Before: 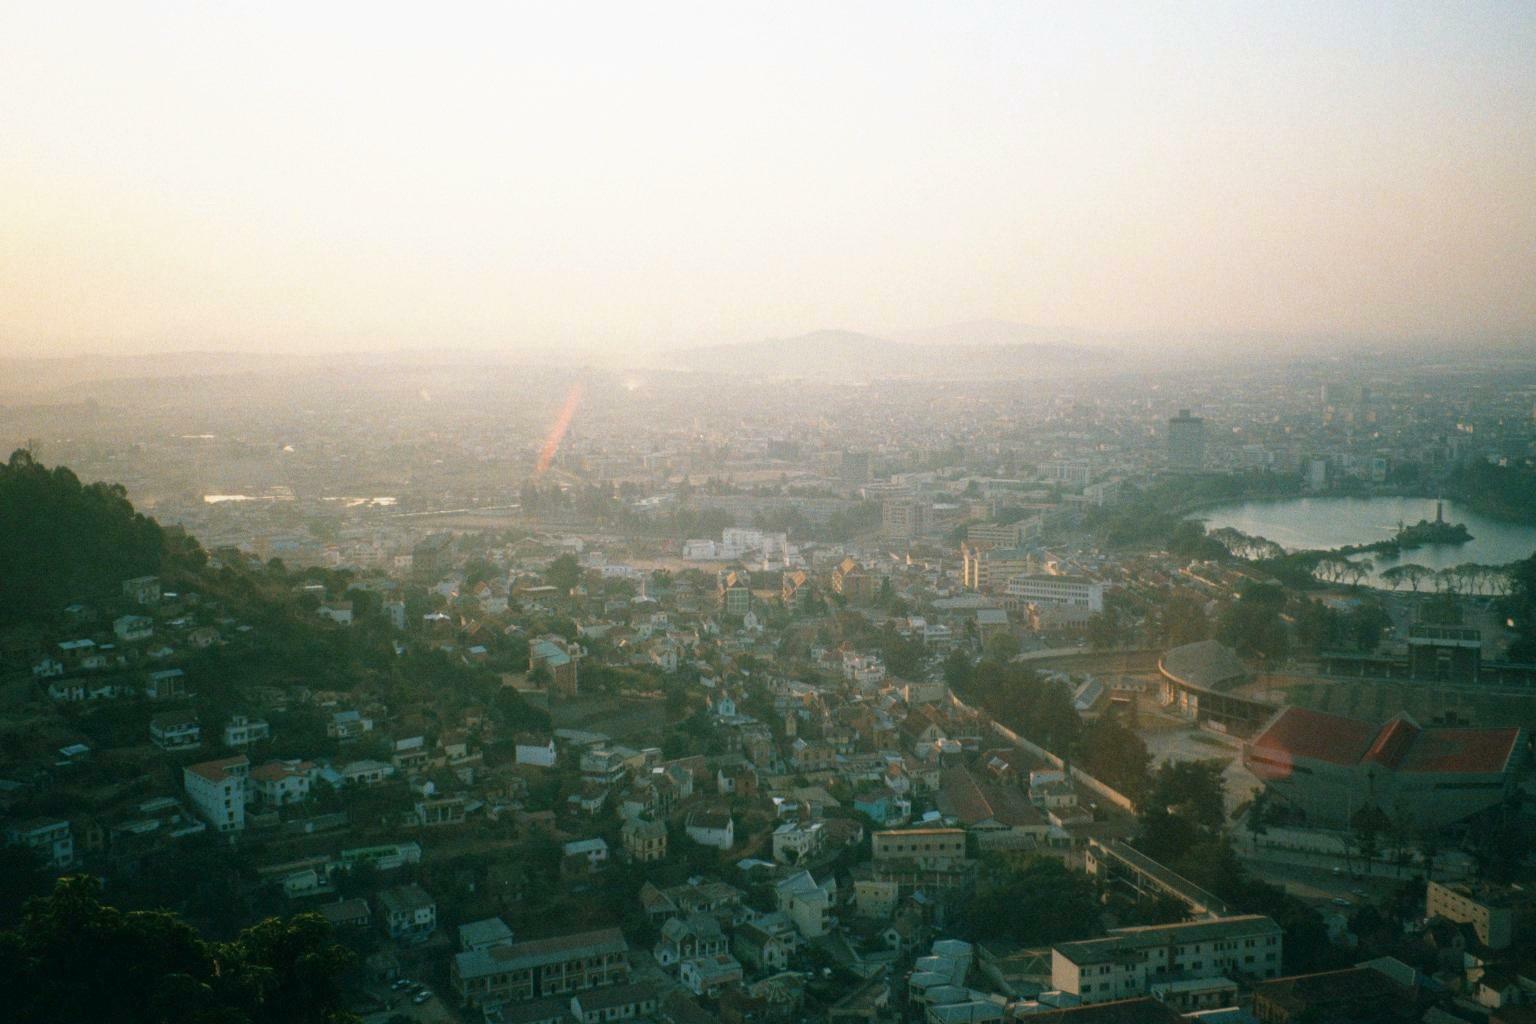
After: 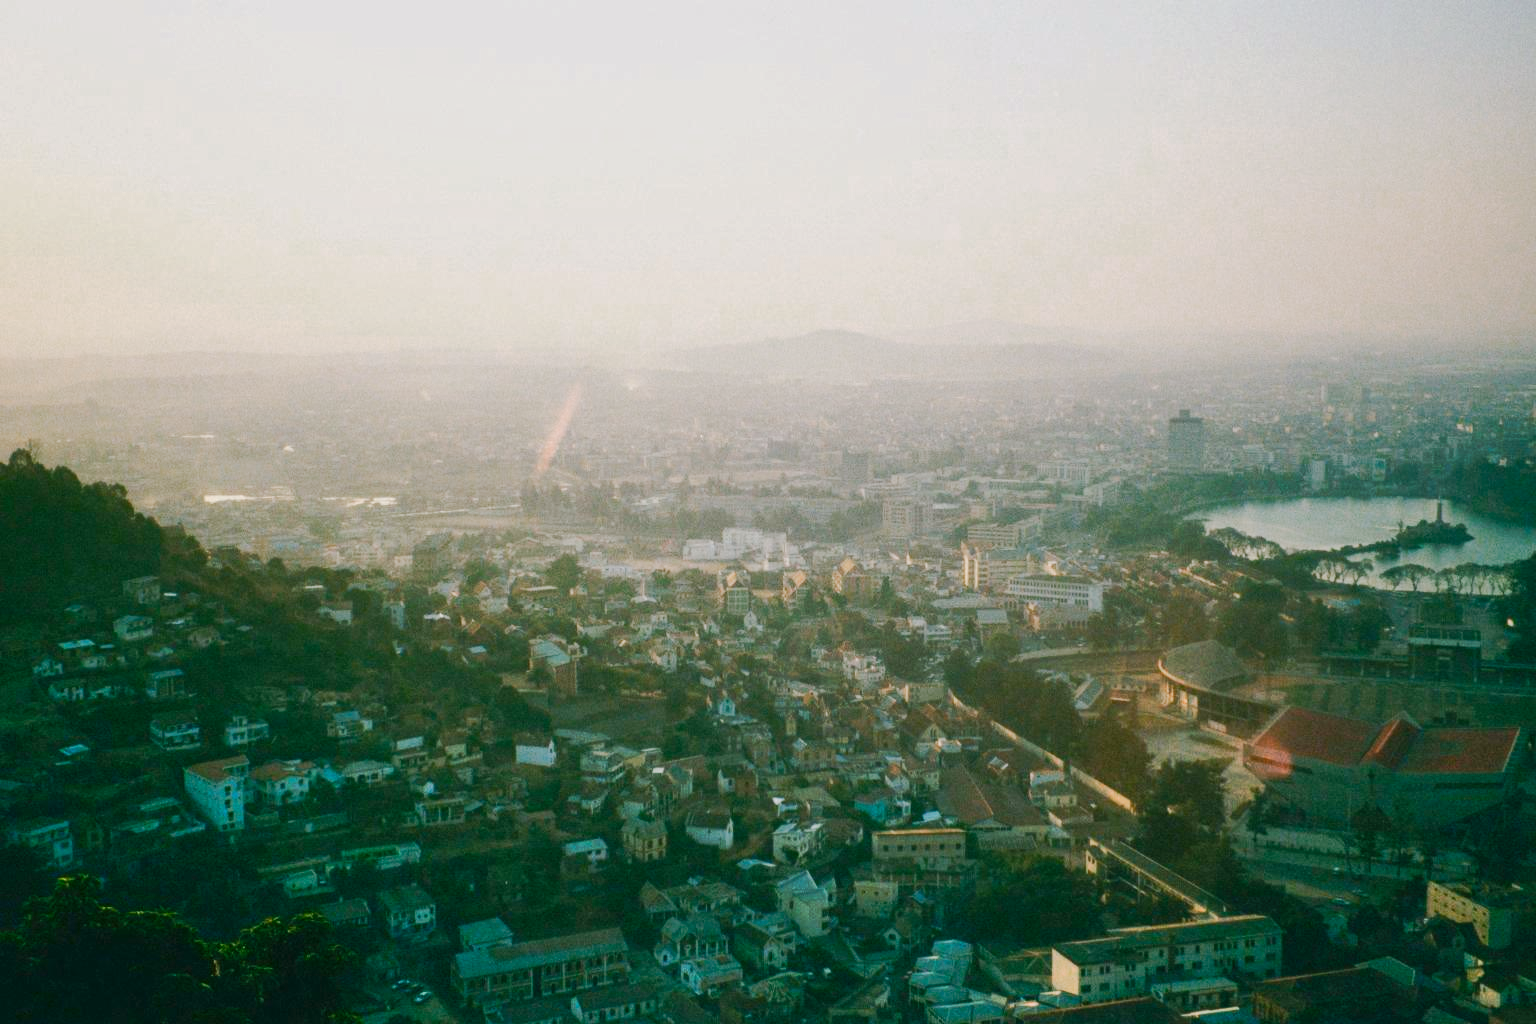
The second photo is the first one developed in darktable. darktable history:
shadows and highlights: soften with gaussian
tone equalizer: -8 EV -0.417 EV, -7 EV -0.389 EV, -6 EV -0.333 EV, -5 EV -0.222 EV, -3 EV 0.222 EV, -2 EV 0.333 EV, -1 EV 0.389 EV, +0 EV 0.417 EV, edges refinement/feathering 500, mask exposure compensation -1.57 EV, preserve details no
tone curve: curves: ch0 [(0, 0) (0.003, 0.005) (0.011, 0.011) (0.025, 0.022) (0.044, 0.035) (0.069, 0.051) (0.1, 0.073) (0.136, 0.106) (0.177, 0.147) (0.224, 0.195) (0.277, 0.253) (0.335, 0.315) (0.399, 0.388) (0.468, 0.488) (0.543, 0.586) (0.623, 0.685) (0.709, 0.764) (0.801, 0.838) (0.898, 0.908) (1, 1)], preserve colors none
color zones: curves: ch0 [(0, 0.465) (0.092, 0.596) (0.289, 0.464) (0.429, 0.453) (0.571, 0.464) (0.714, 0.455) (0.857, 0.462) (1, 0.465)]
color balance rgb: shadows lift › chroma 1%, shadows lift › hue 113°, highlights gain › chroma 0.2%, highlights gain › hue 333°, perceptual saturation grading › global saturation 20%, perceptual saturation grading › highlights -50%, perceptual saturation grading › shadows 25%, contrast -20%
